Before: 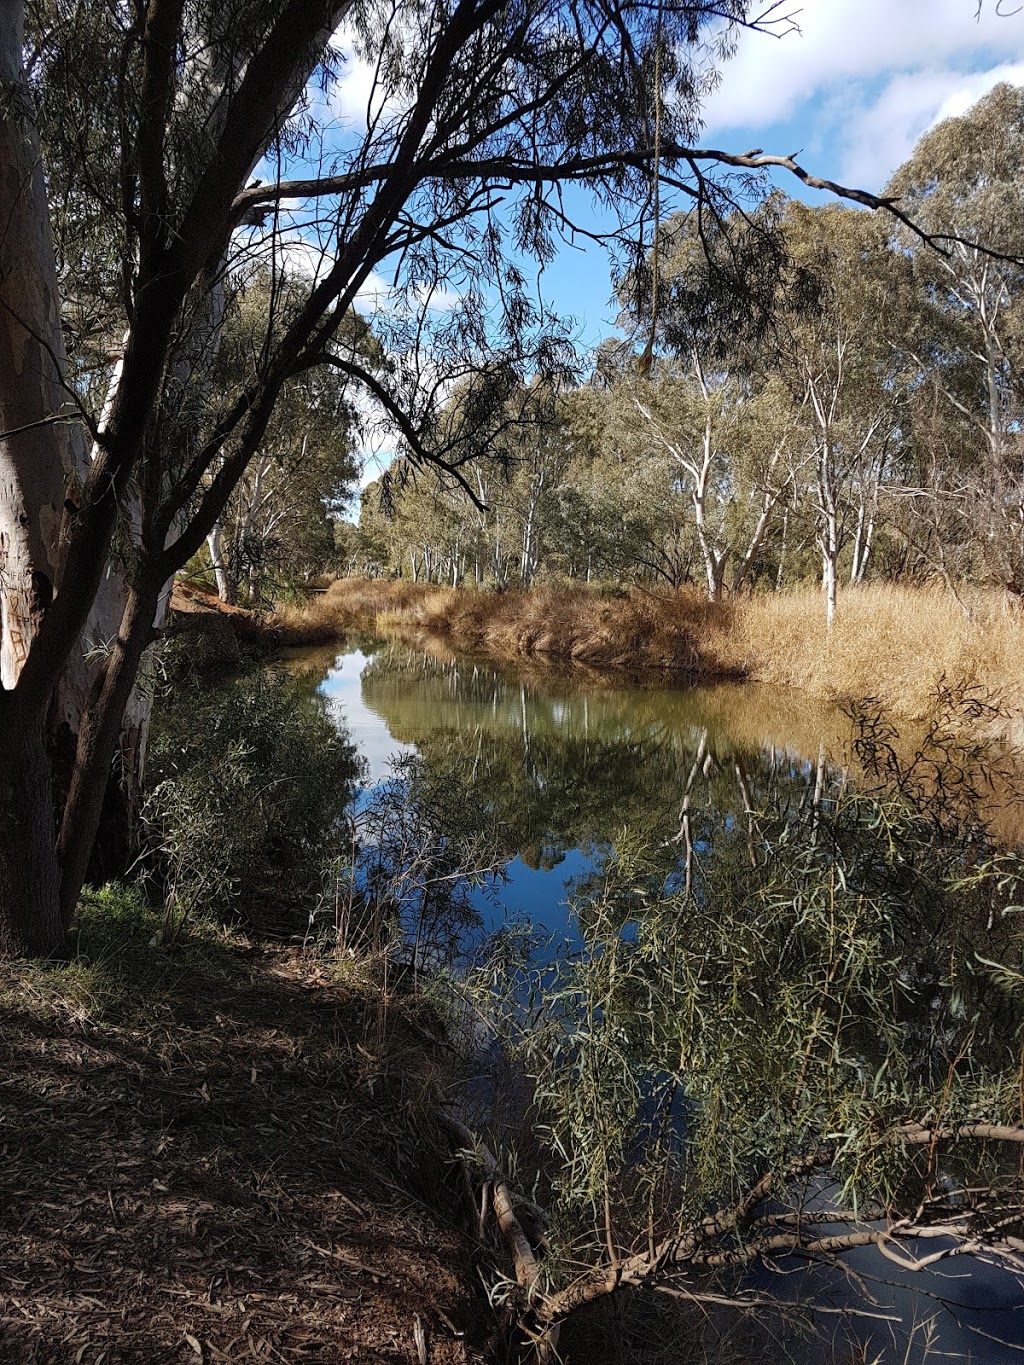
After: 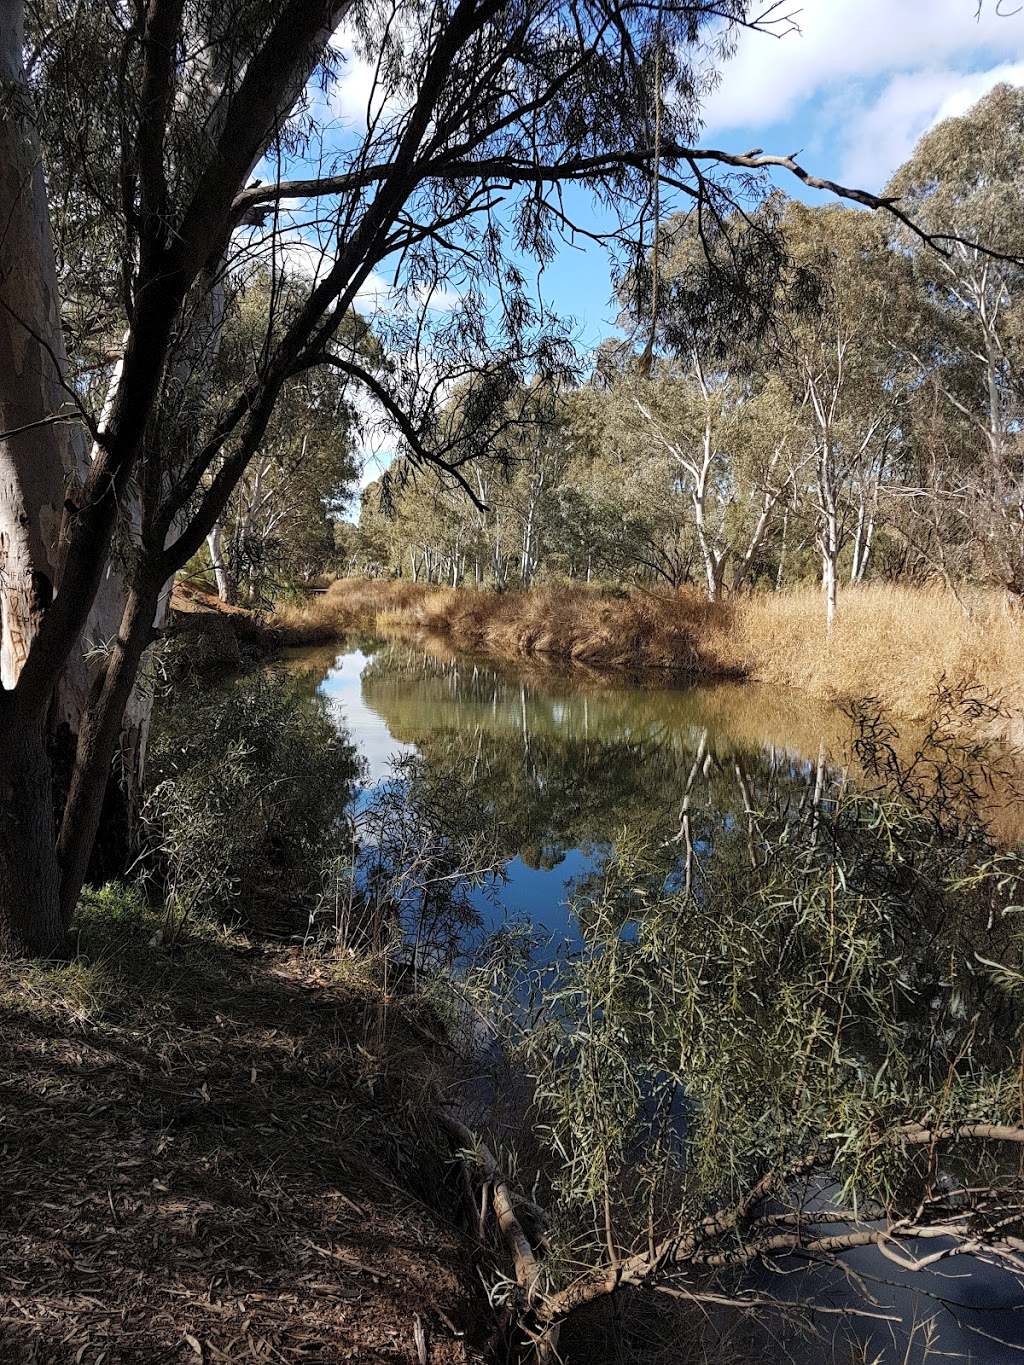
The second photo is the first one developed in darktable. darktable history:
contrast brightness saturation: contrast 0.051, brightness 0.065, saturation 0.015
tone equalizer: -7 EV 0.218 EV, -6 EV 0.15 EV, -5 EV 0.087 EV, -4 EV 0.026 EV, -2 EV -0.019 EV, -1 EV -0.02 EV, +0 EV -0.046 EV
levels: levels [0.026, 0.507, 0.987]
